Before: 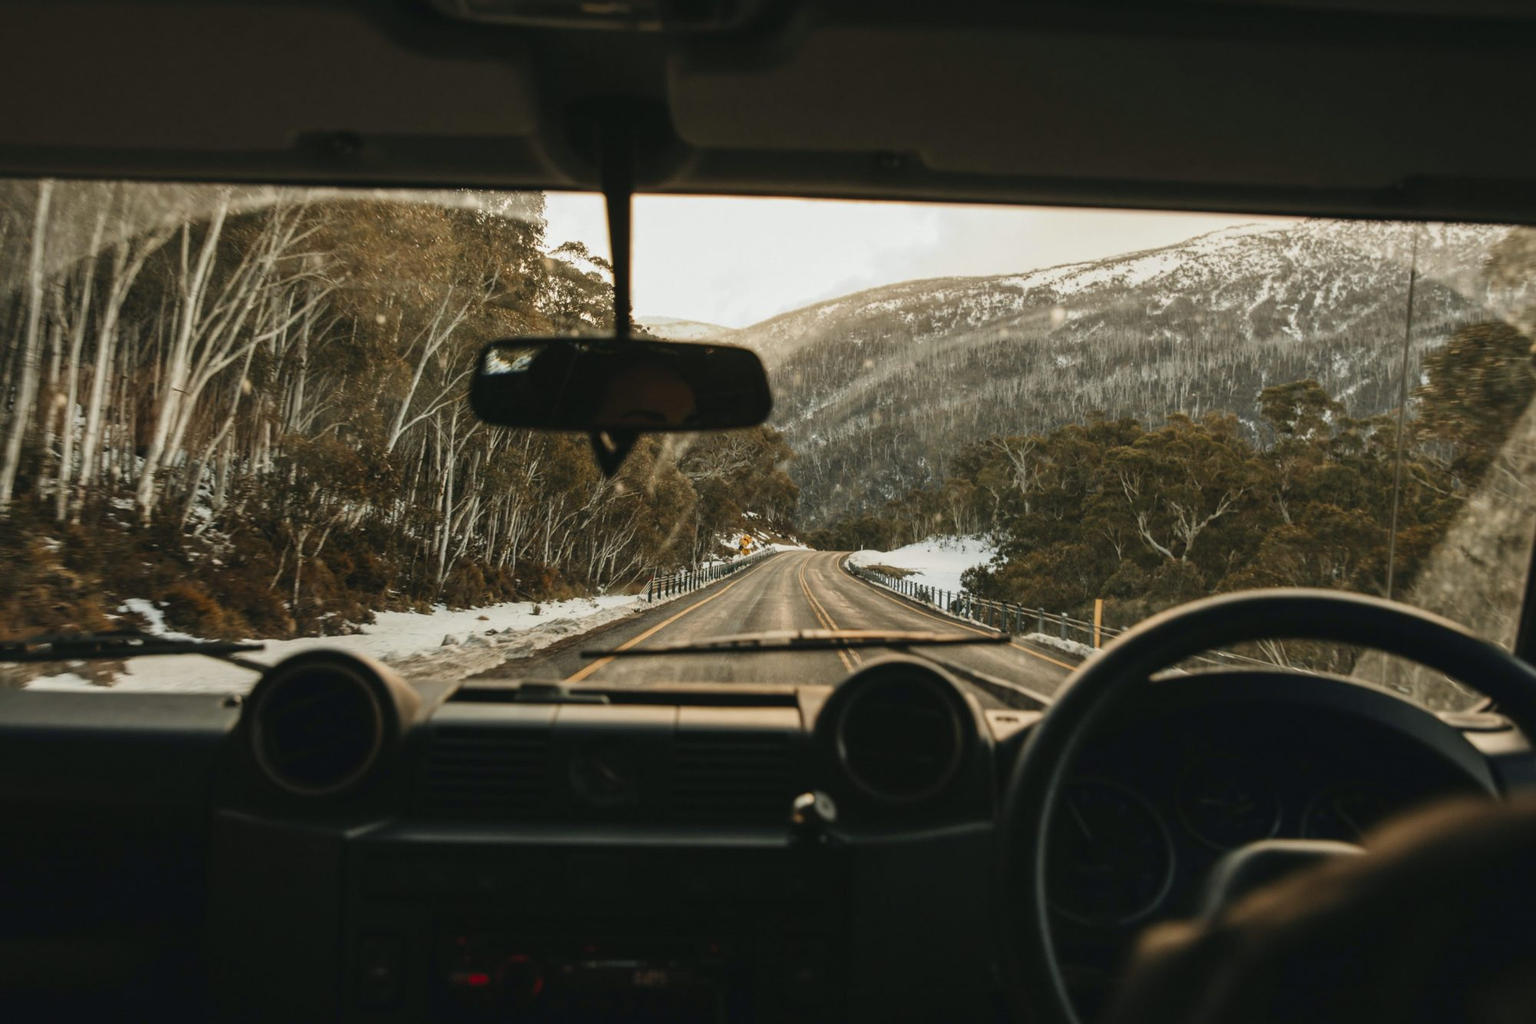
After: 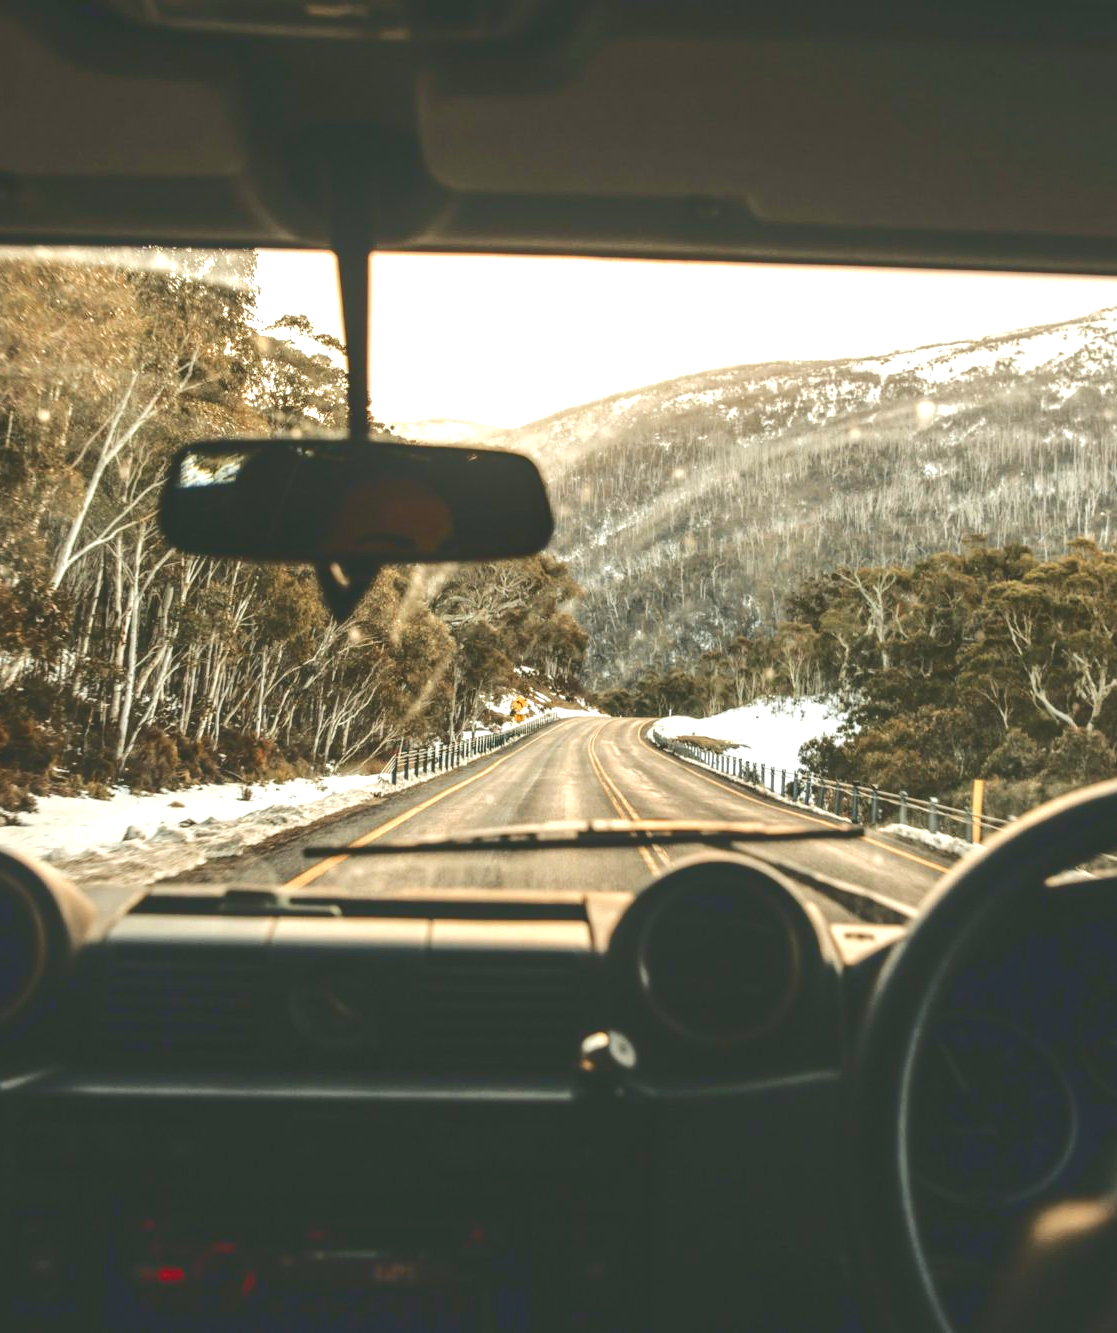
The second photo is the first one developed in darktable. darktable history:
exposure: exposure 1 EV, compensate highlight preservation false
local contrast: on, module defaults
crop and rotate: left 22.647%, right 21.487%
base curve: curves: ch0 [(0, 0.024) (0.055, 0.065) (0.121, 0.166) (0.236, 0.319) (0.693, 0.726) (1, 1)]
